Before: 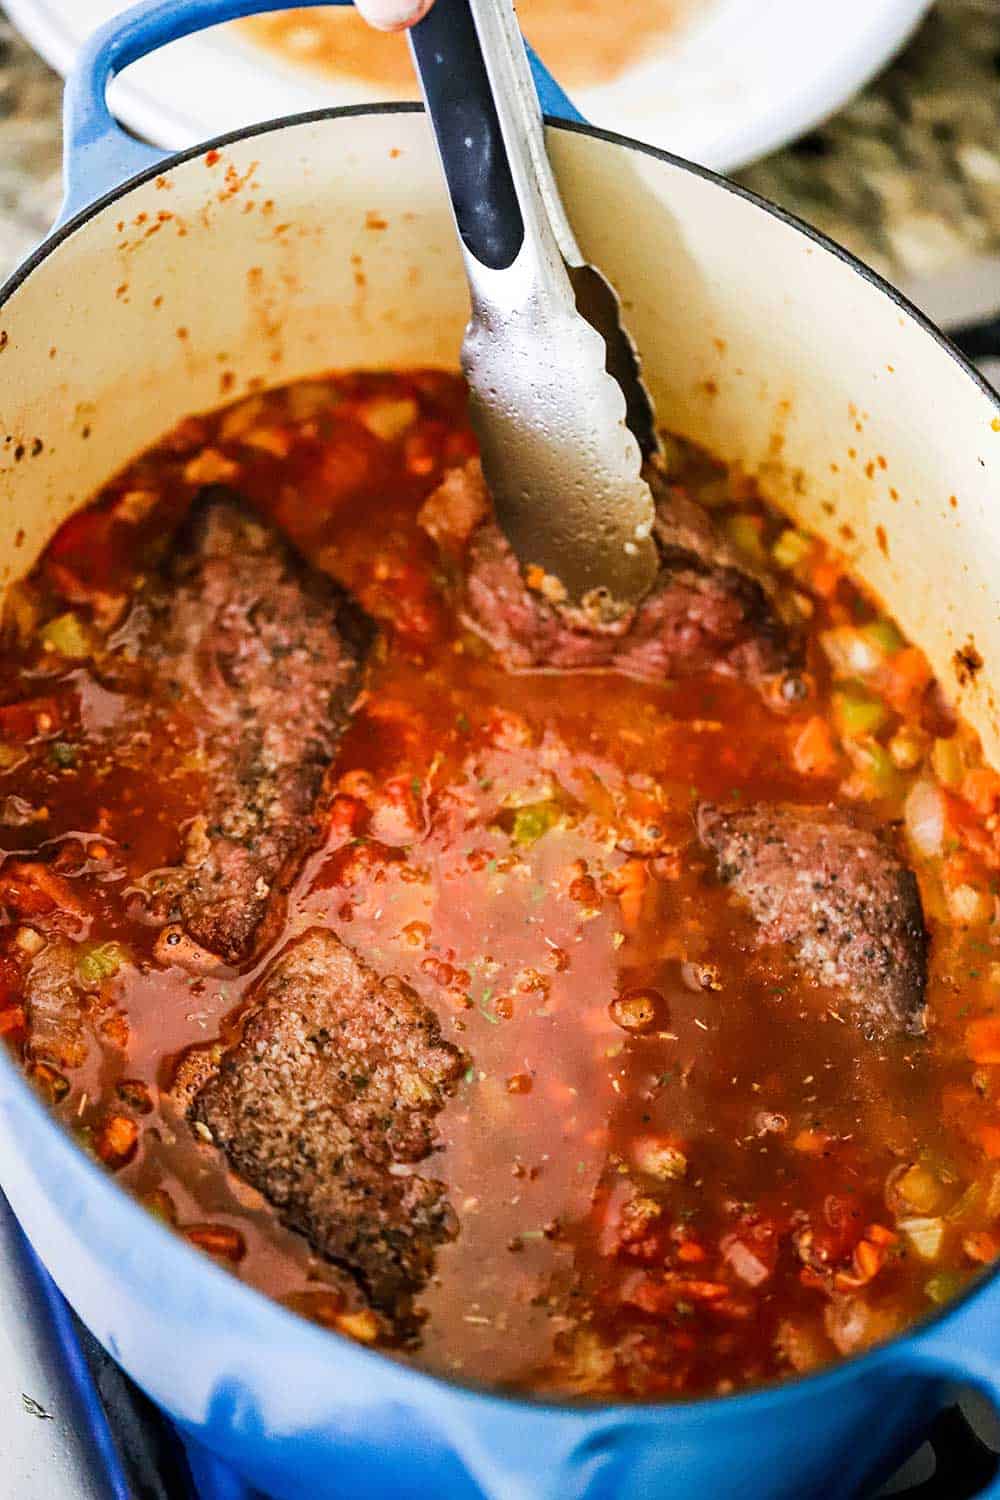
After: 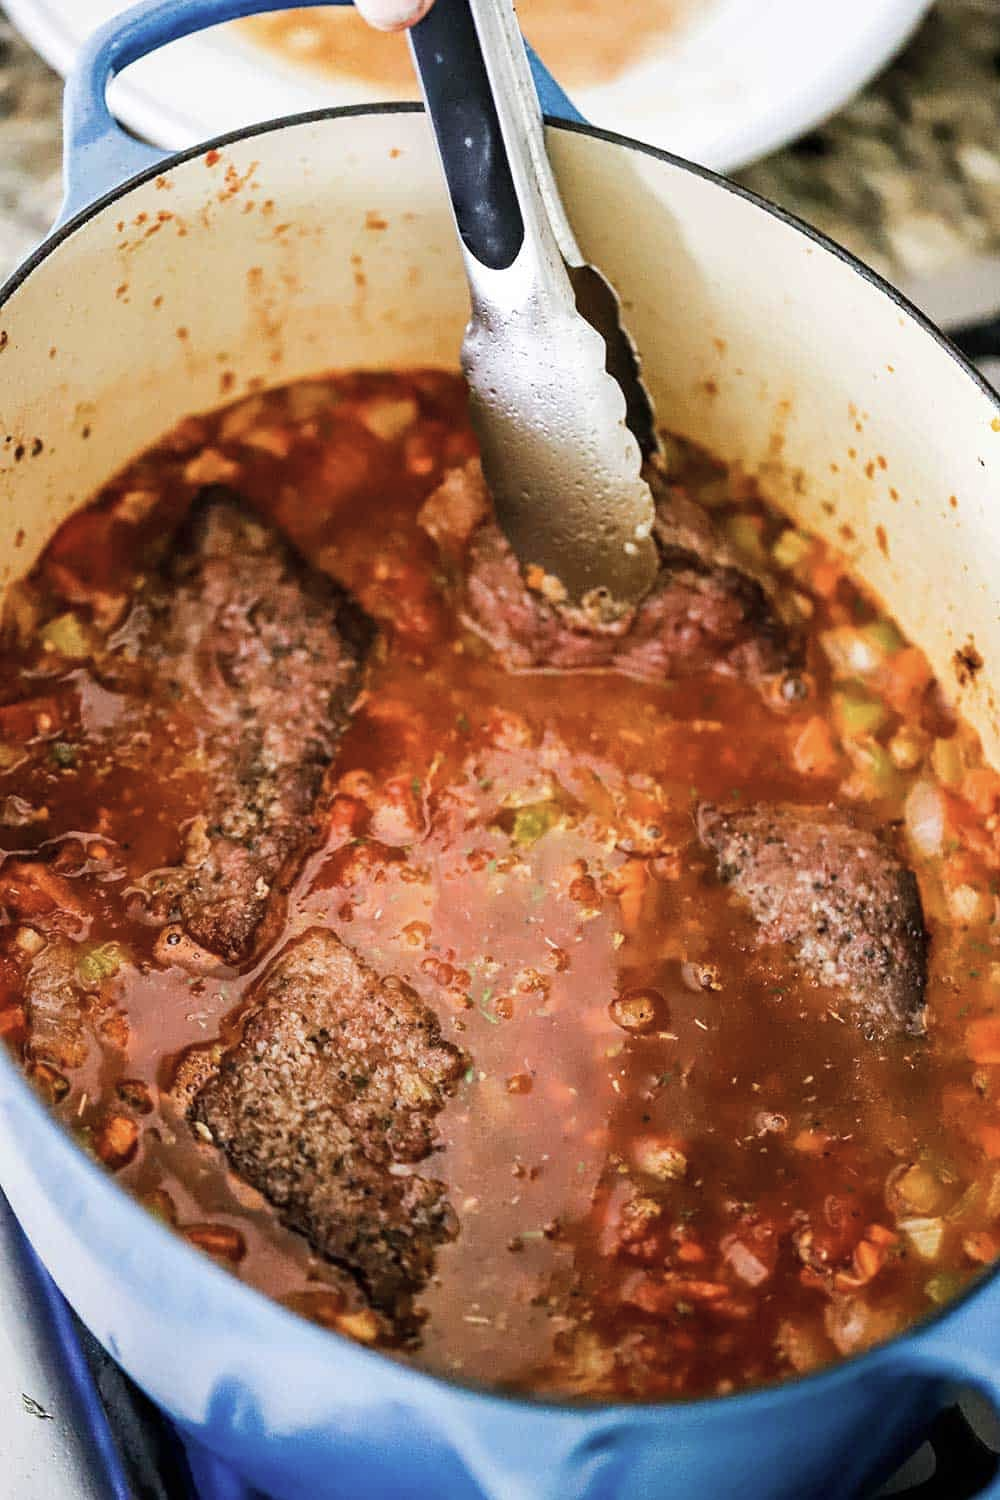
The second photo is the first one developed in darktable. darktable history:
color correction: highlights b* 0.009, saturation 0.767
